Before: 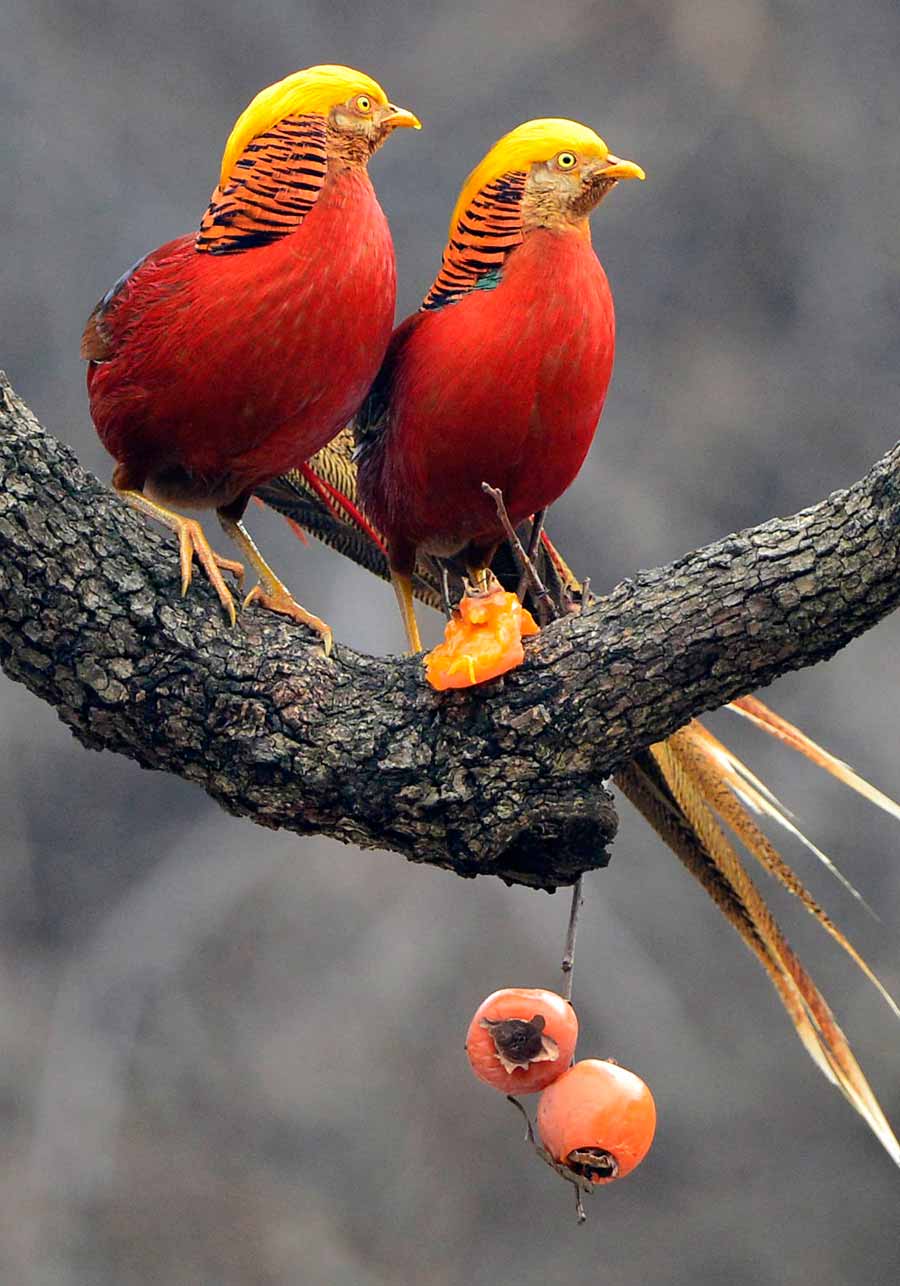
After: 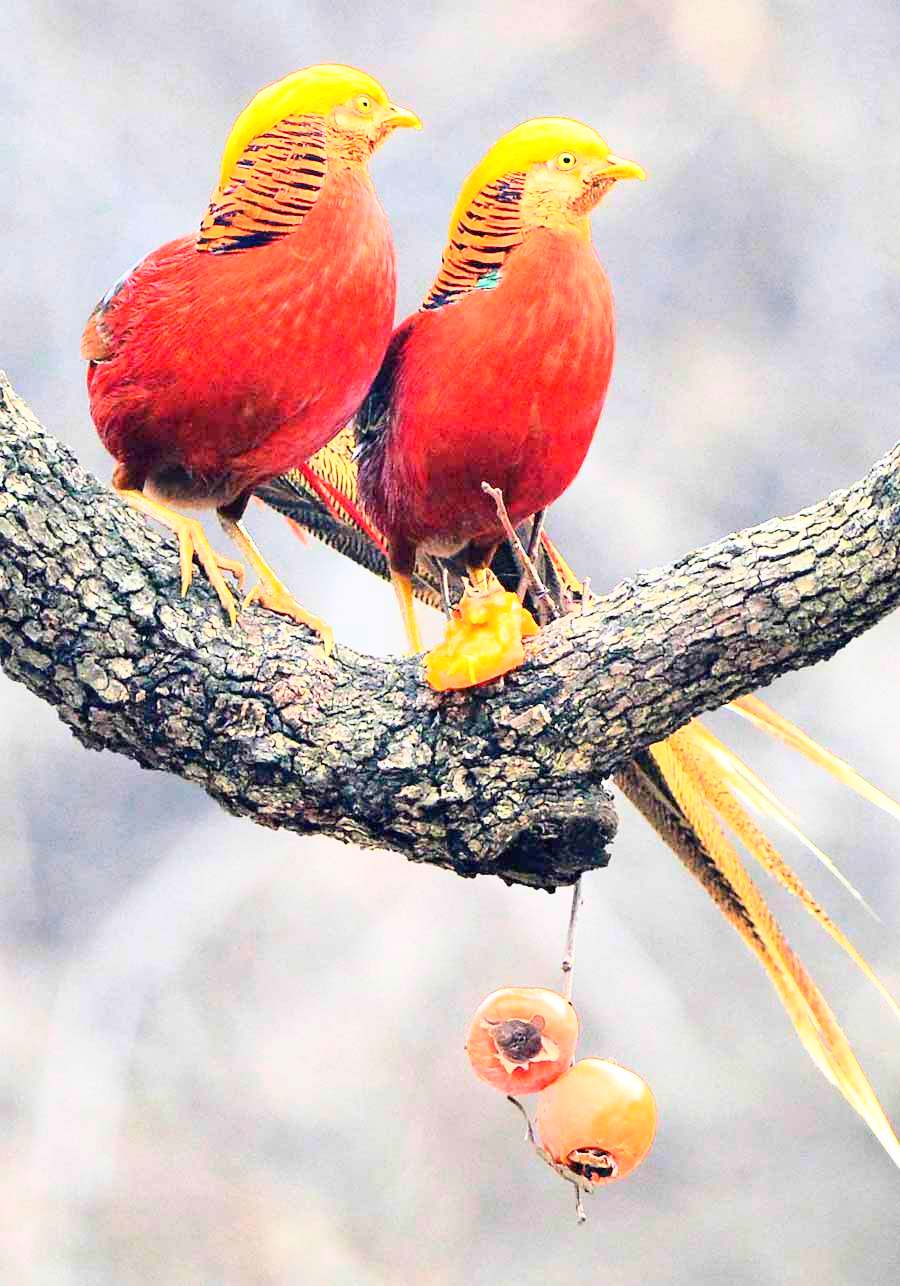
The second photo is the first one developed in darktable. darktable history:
exposure: black level correction 0, exposure 1.465 EV, compensate highlight preservation false
base curve: curves: ch0 [(0, 0) (0.025, 0.046) (0.112, 0.277) (0.467, 0.74) (0.814, 0.929) (1, 0.942)]
